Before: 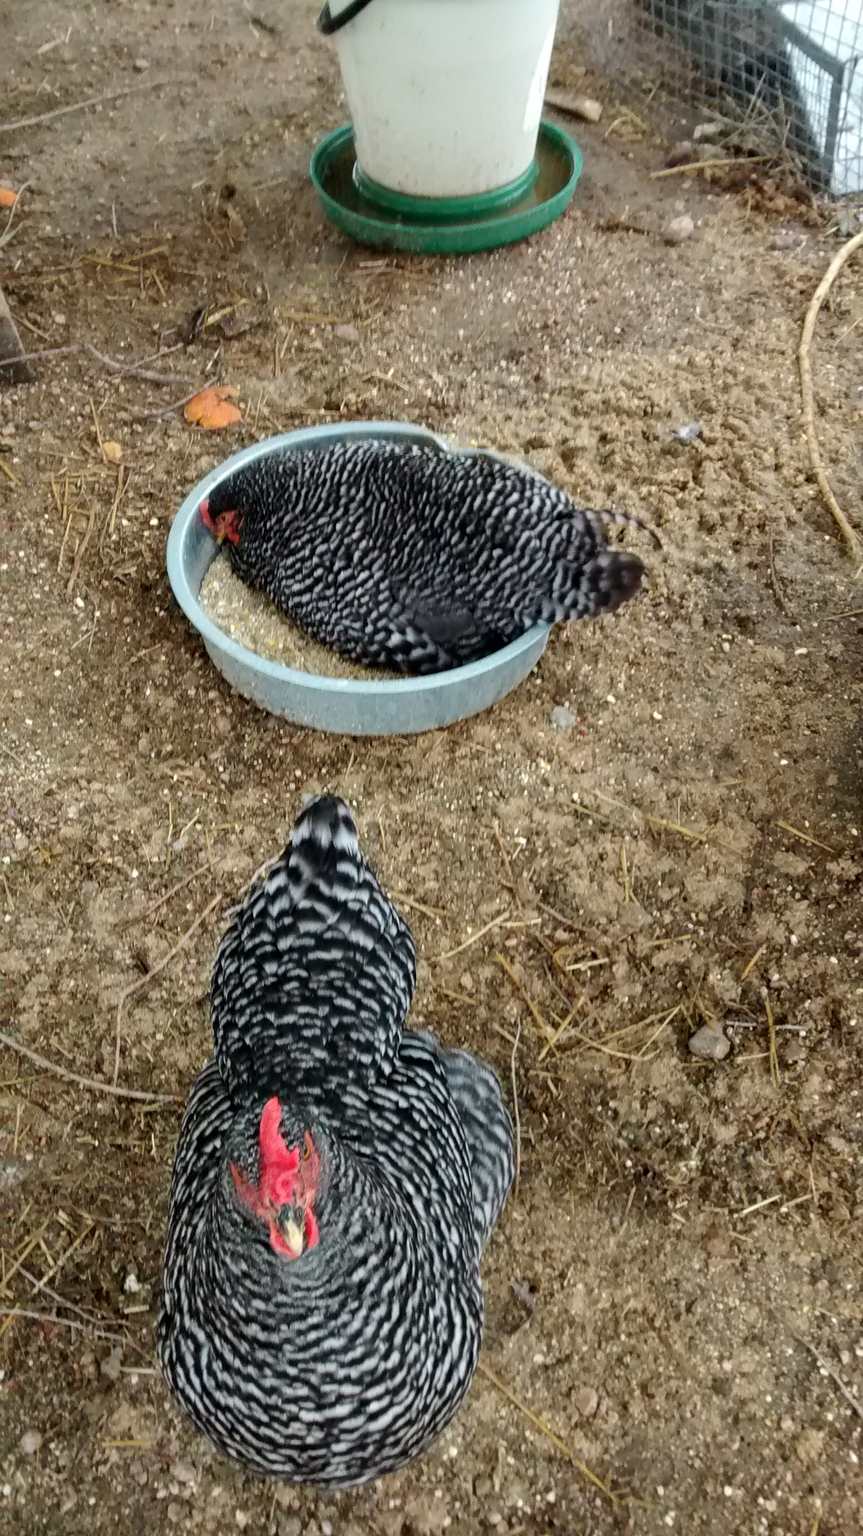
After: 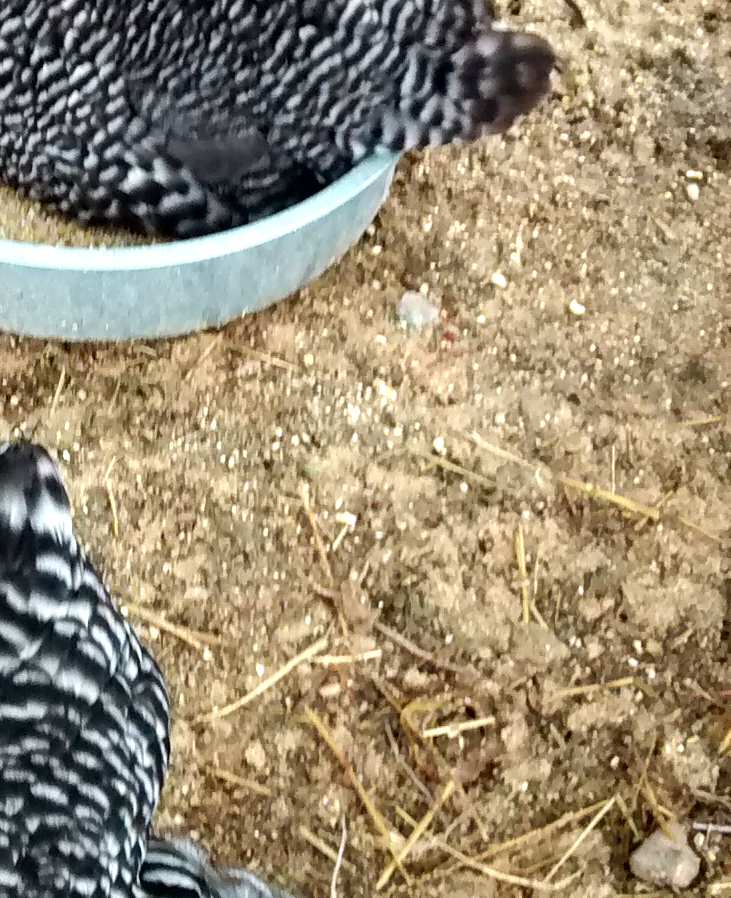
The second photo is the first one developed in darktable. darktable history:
crop: left 36.607%, top 34.735%, right 13.146%, bottom 30.611%
exposure: exposure 0.766 EV, compensate highlight preservation false
